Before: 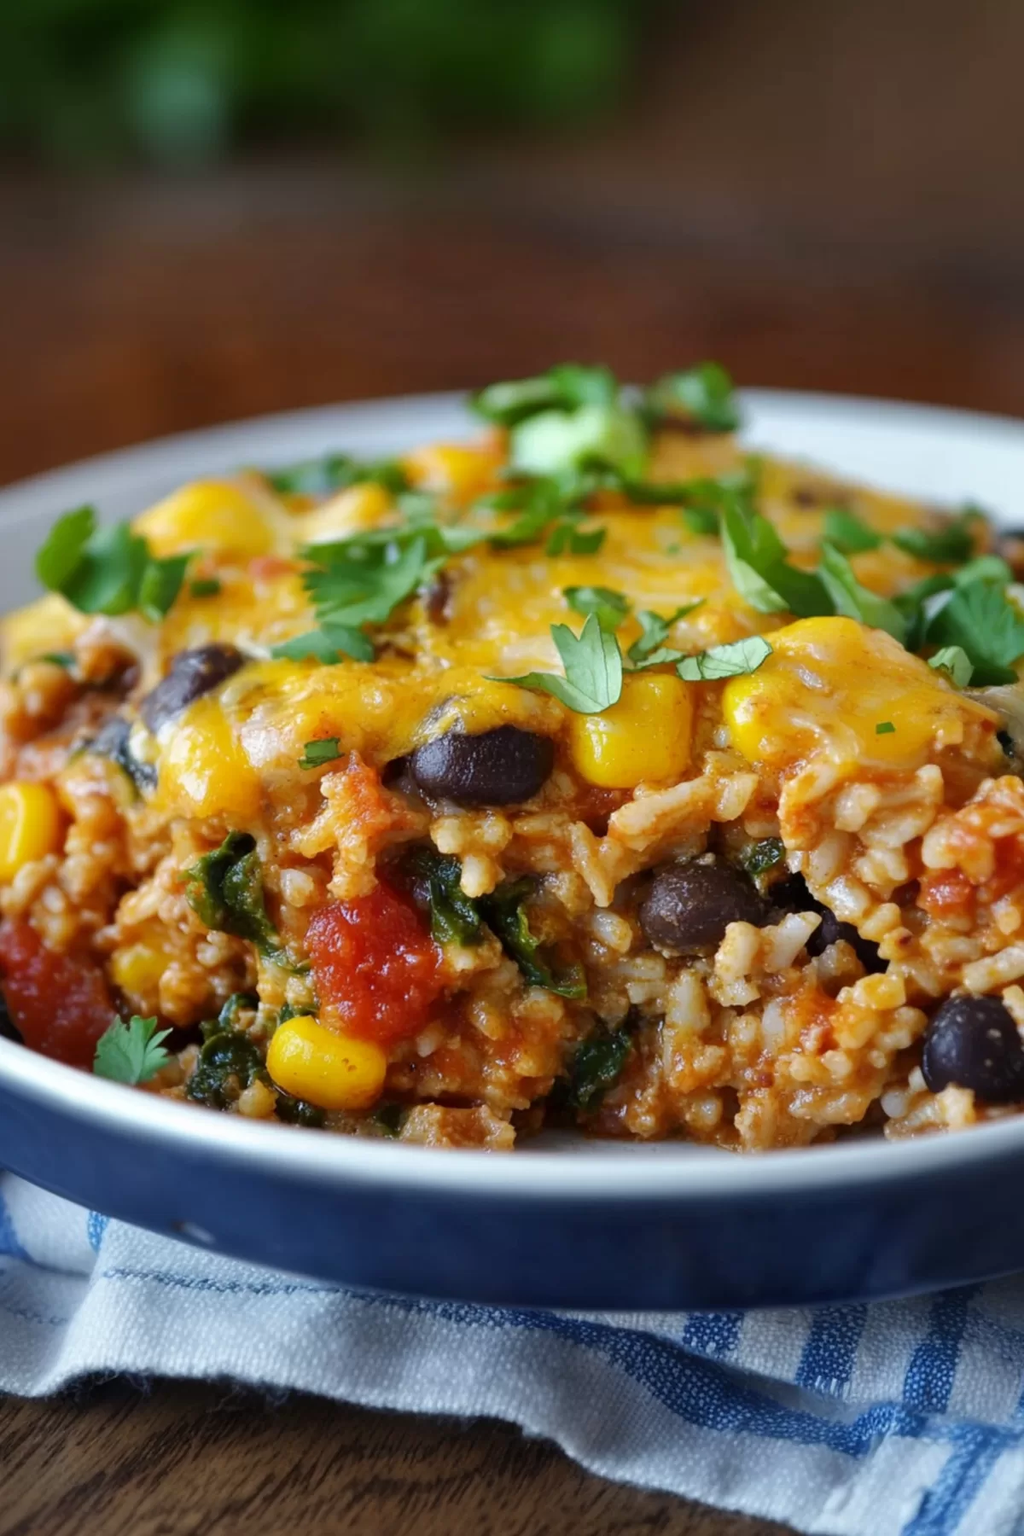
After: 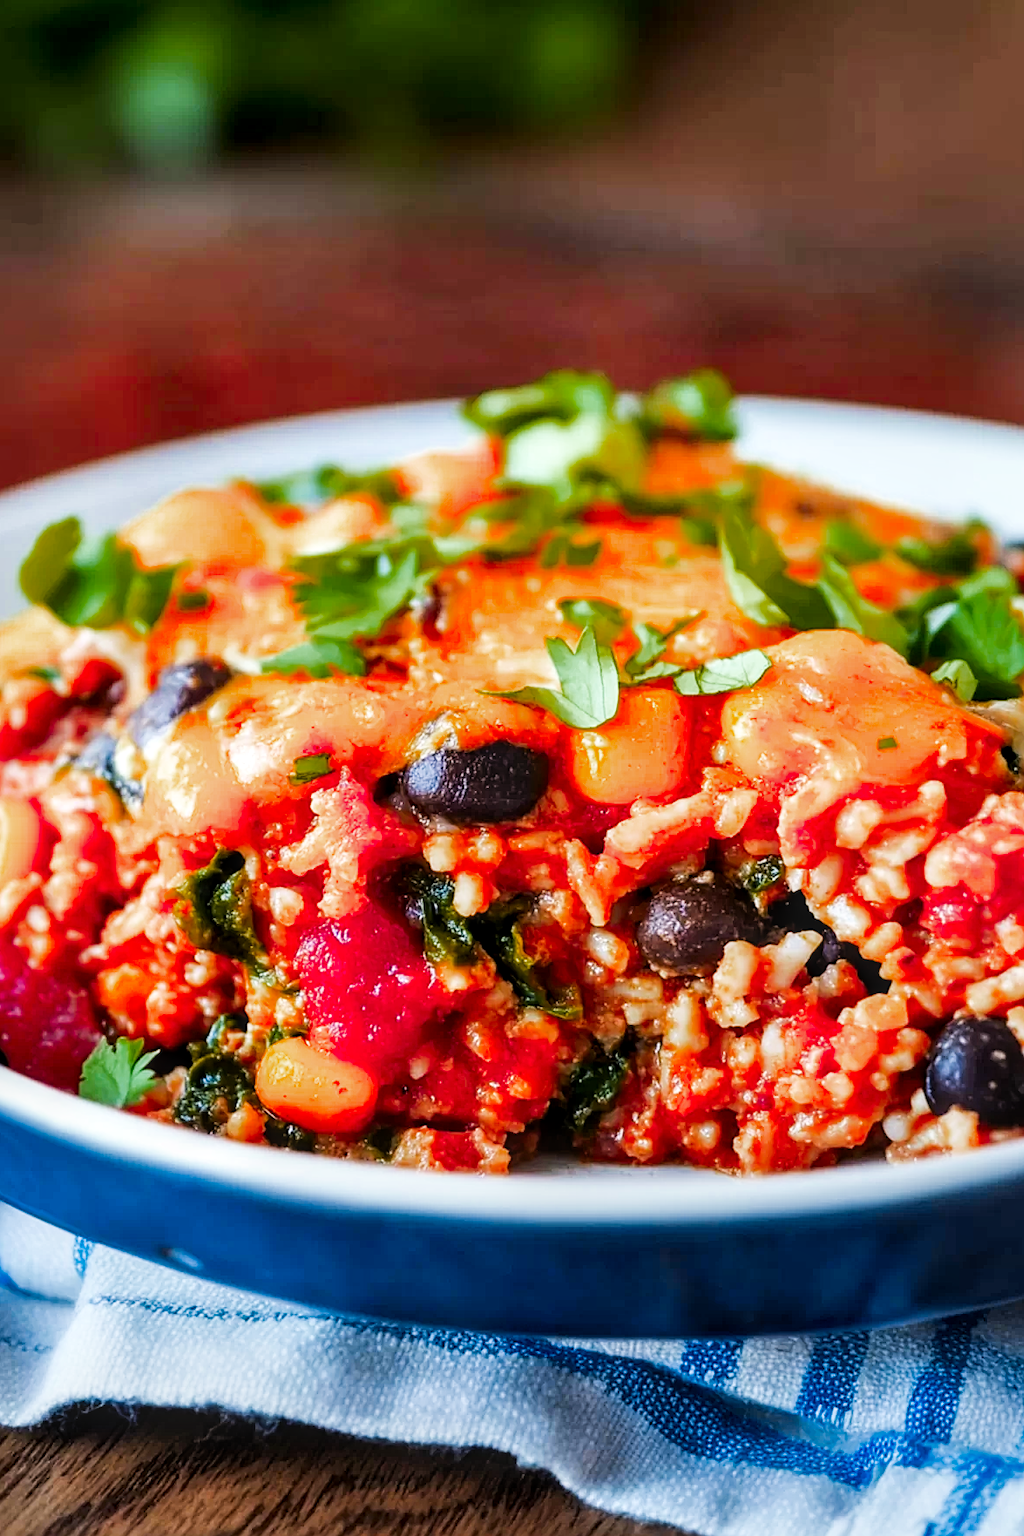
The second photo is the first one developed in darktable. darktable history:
crop: left 1.649%, right 0.287%, bottom 2.012%
sharpen: on, module defaults
local contrast: detail 130%
tone equalizer: edges refinement/feathering 500, mask exposure compensation -1.57 EV, preserve details no
color zones: curves: ch0 [(0.473, 0.374) (0.742, 0.784)]; ch1 [(0.354, 0.737) (0.742, 0.705)]; ch2 [(0.318, 0.421) (0.758, 0.532)]
filmic rgb: black relative exposure -5.11 EV, white relative exposure 3.95 EV, hardness 2.9, contrast 1.386, highlights saturation mix -28.85%, contrast in shadows safe
exposure: black level correction 0, exposure 1.178 EV, compensate highlight preservation false
